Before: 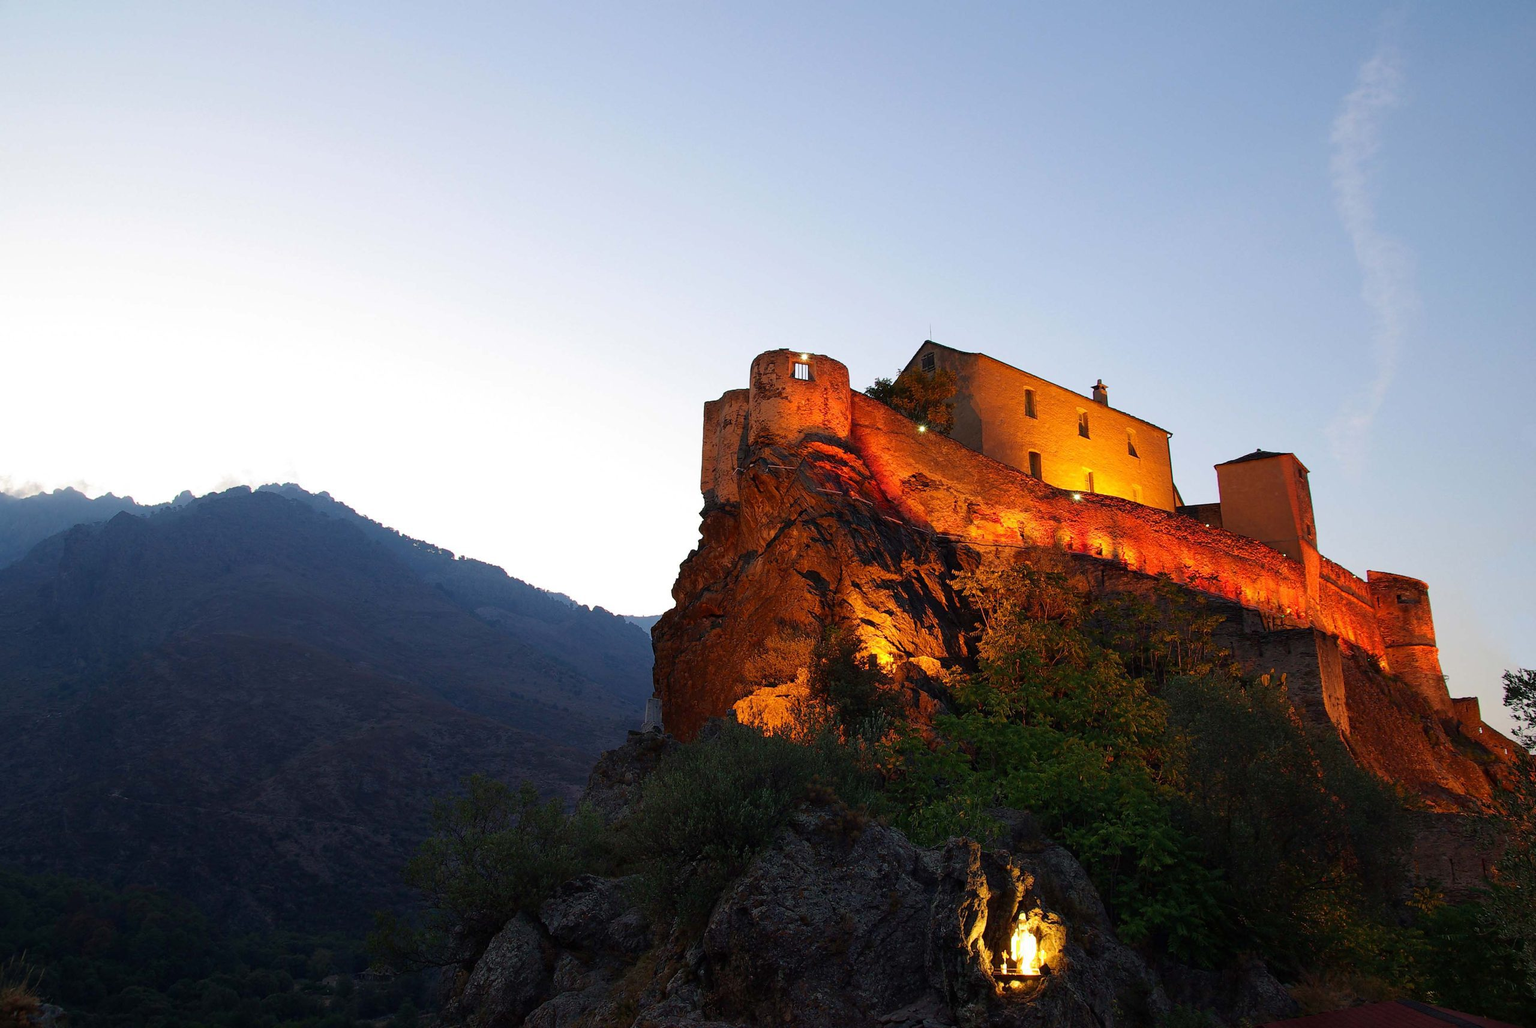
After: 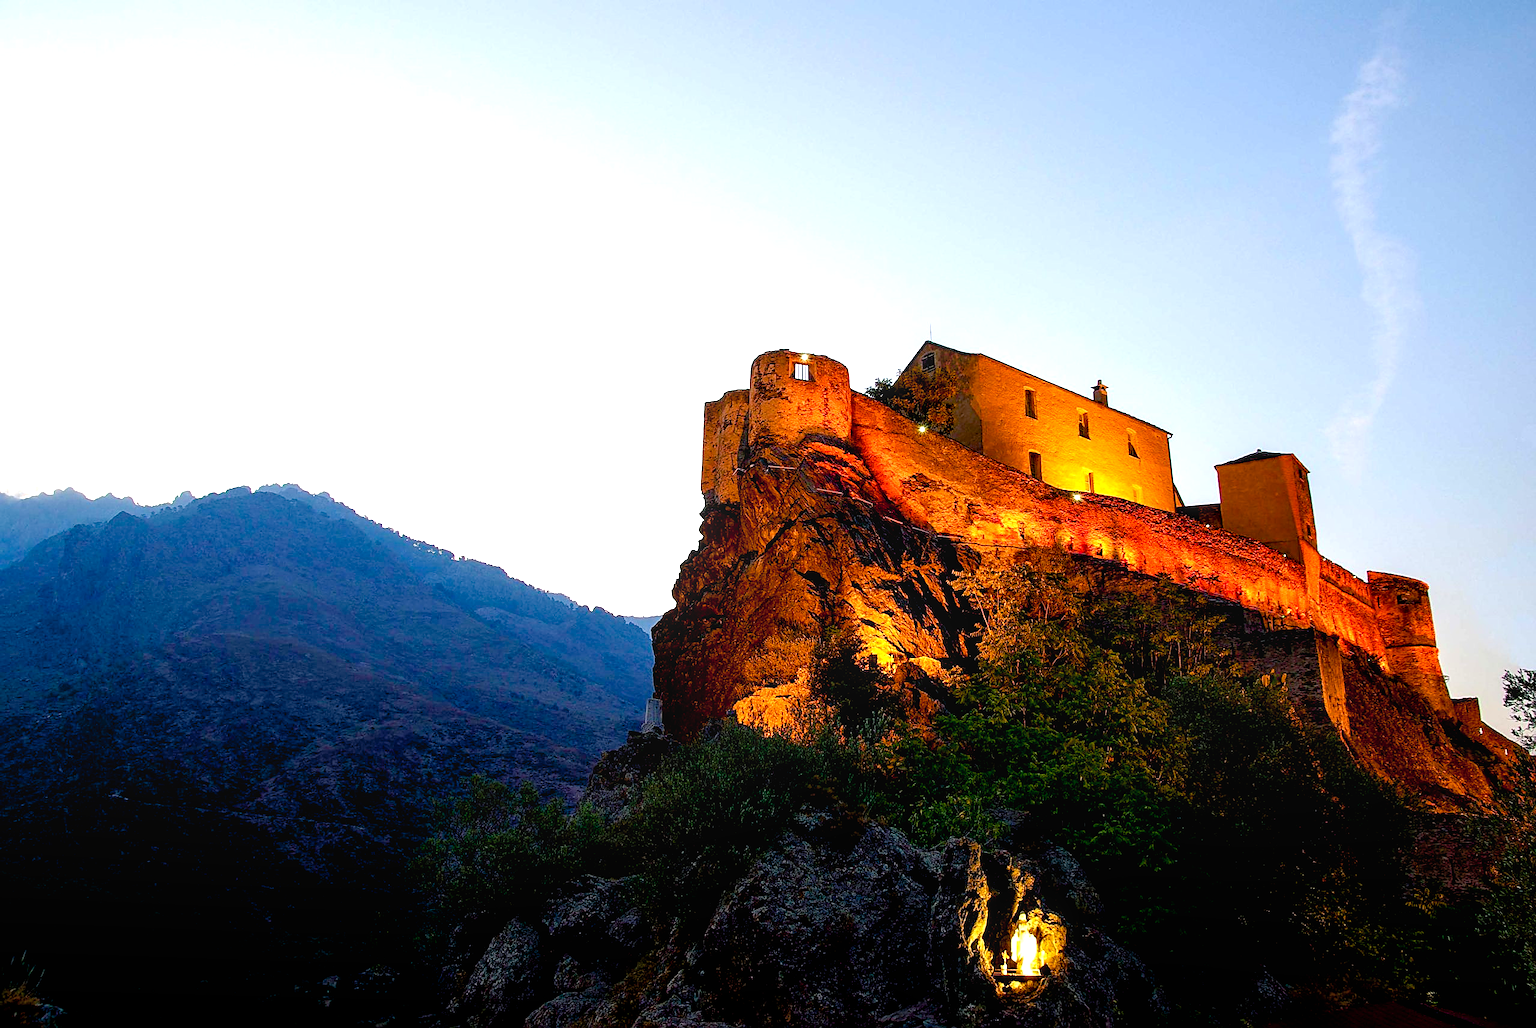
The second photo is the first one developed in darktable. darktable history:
exposure: black level correction 0.012, exposure 0.696 EV, compensate highlight preservation false
sharpen: on, module defaults
local contrast: on, module defaults
color balance rgb: shadows lift › chroma 2.002%, shadows lift › hue 217.86°, perceptual saturation grading › global saturation 20%, perceptual saturation grading › highlights -24.73%, perceptual saturation grading › shadows 50.255%, global vibrance 20%
